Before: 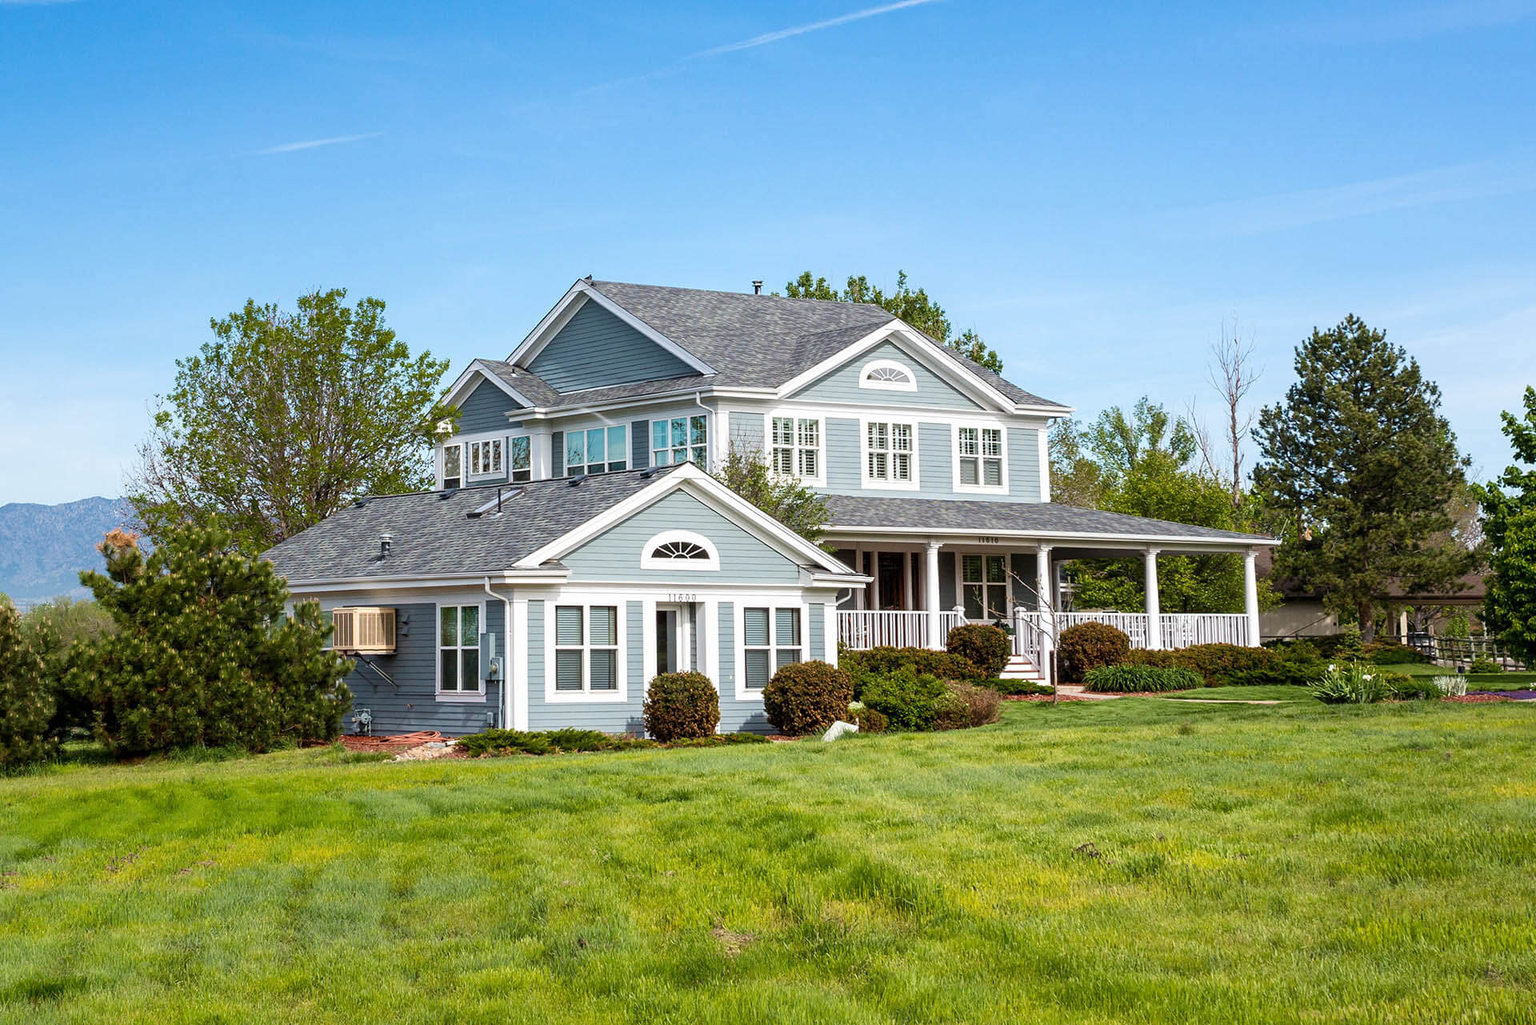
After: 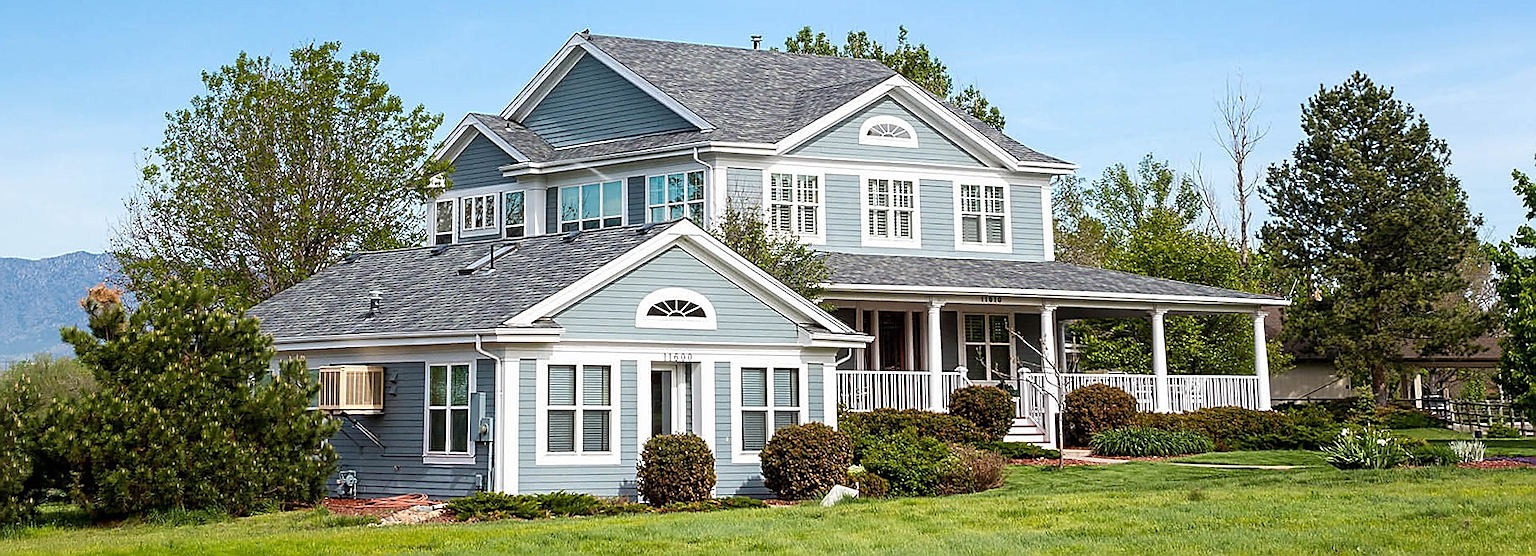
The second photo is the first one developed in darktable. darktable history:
crop and rotate: top 23.043%, bottom 23.437%
sharpen: radius 1.4, amount 1.25, threshold 0.7
rotate and perspective: rotation 0.226°, lens shift (vertical) -0.042, crop left 0.023, crop right 0.982, crop top 0.006, crop bottom 0.994
